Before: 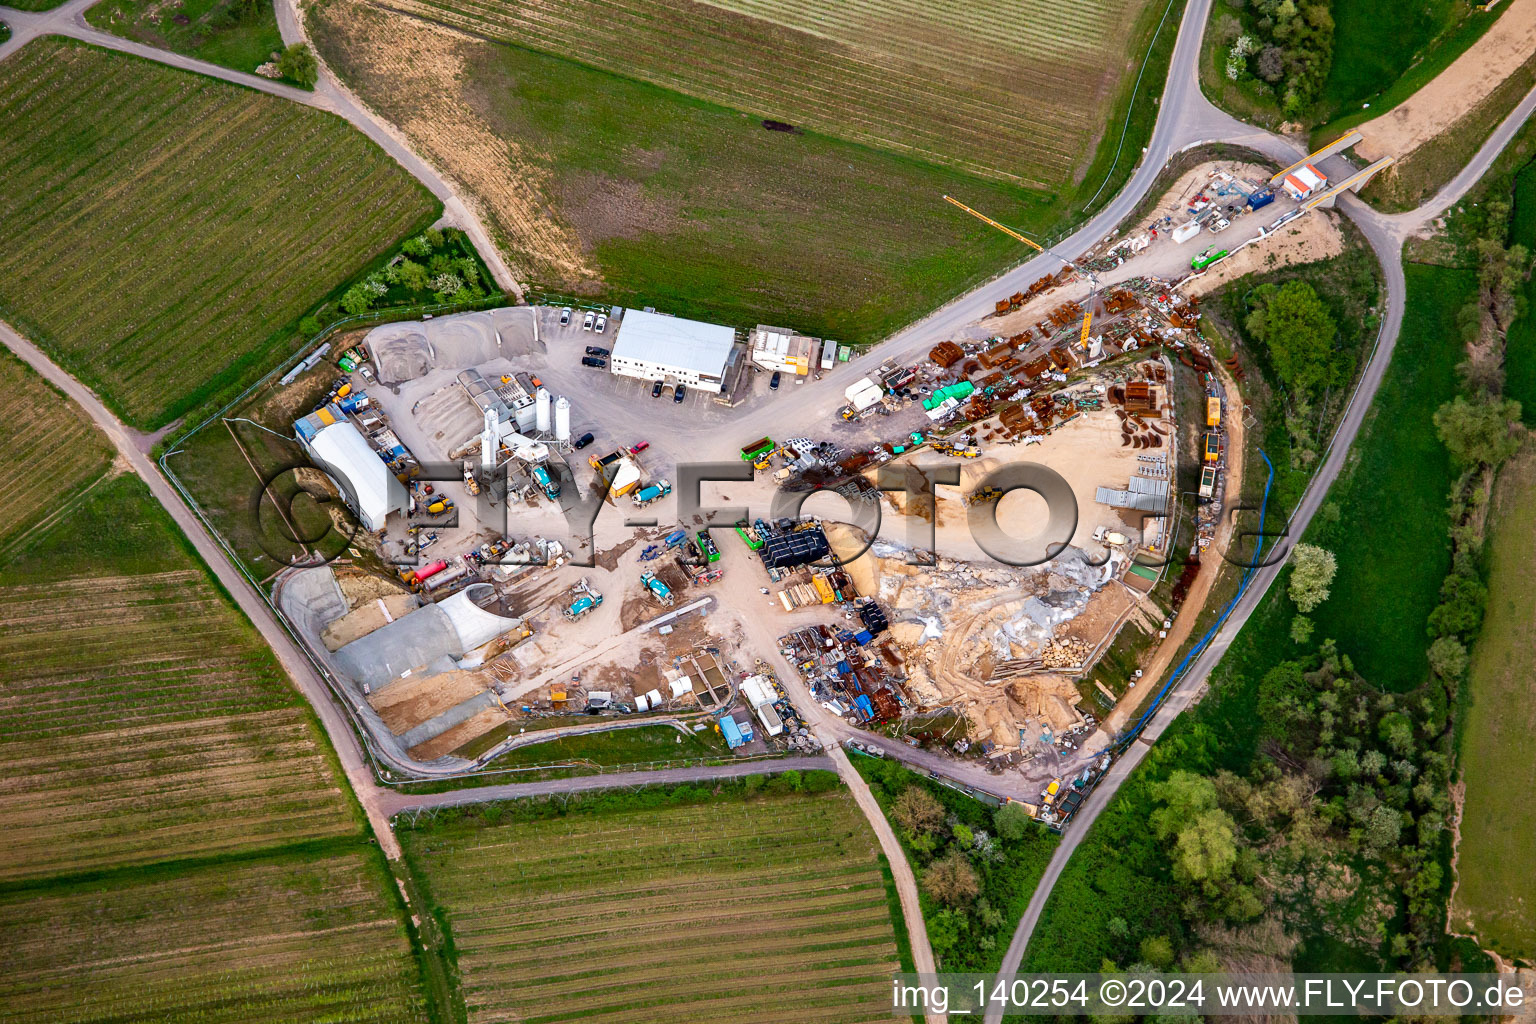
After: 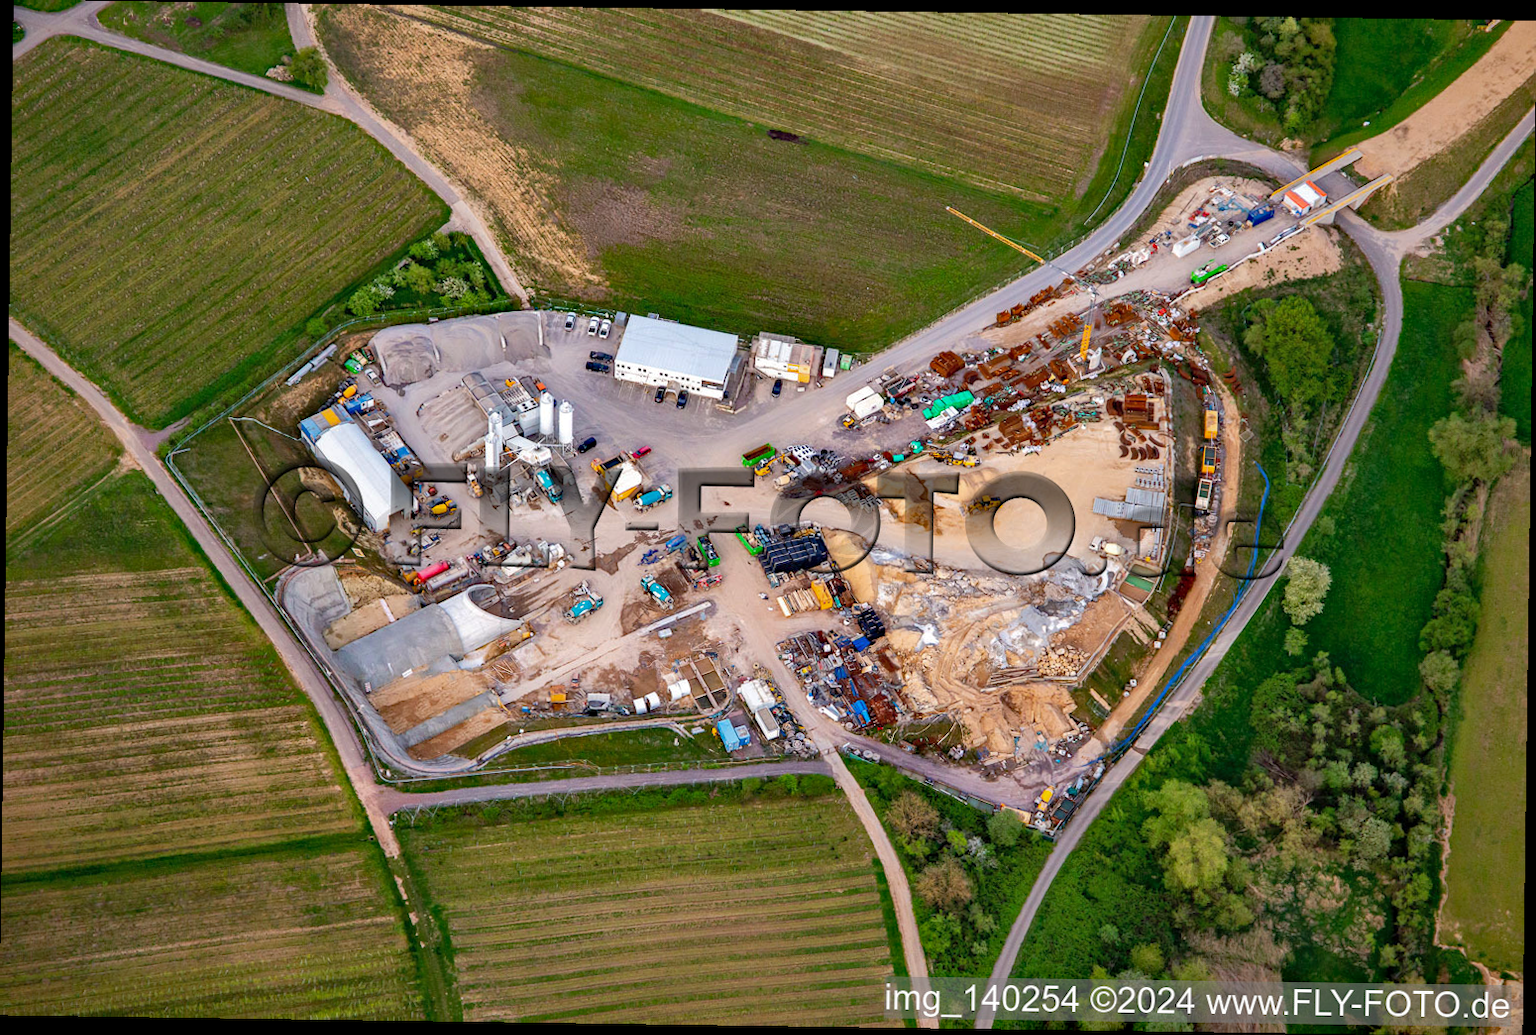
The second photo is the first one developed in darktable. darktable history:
rotate and perspective: rotation 0.8°, automatic cropping off
shadows and highlights: on, module defaults
haze removal: adaptive false
